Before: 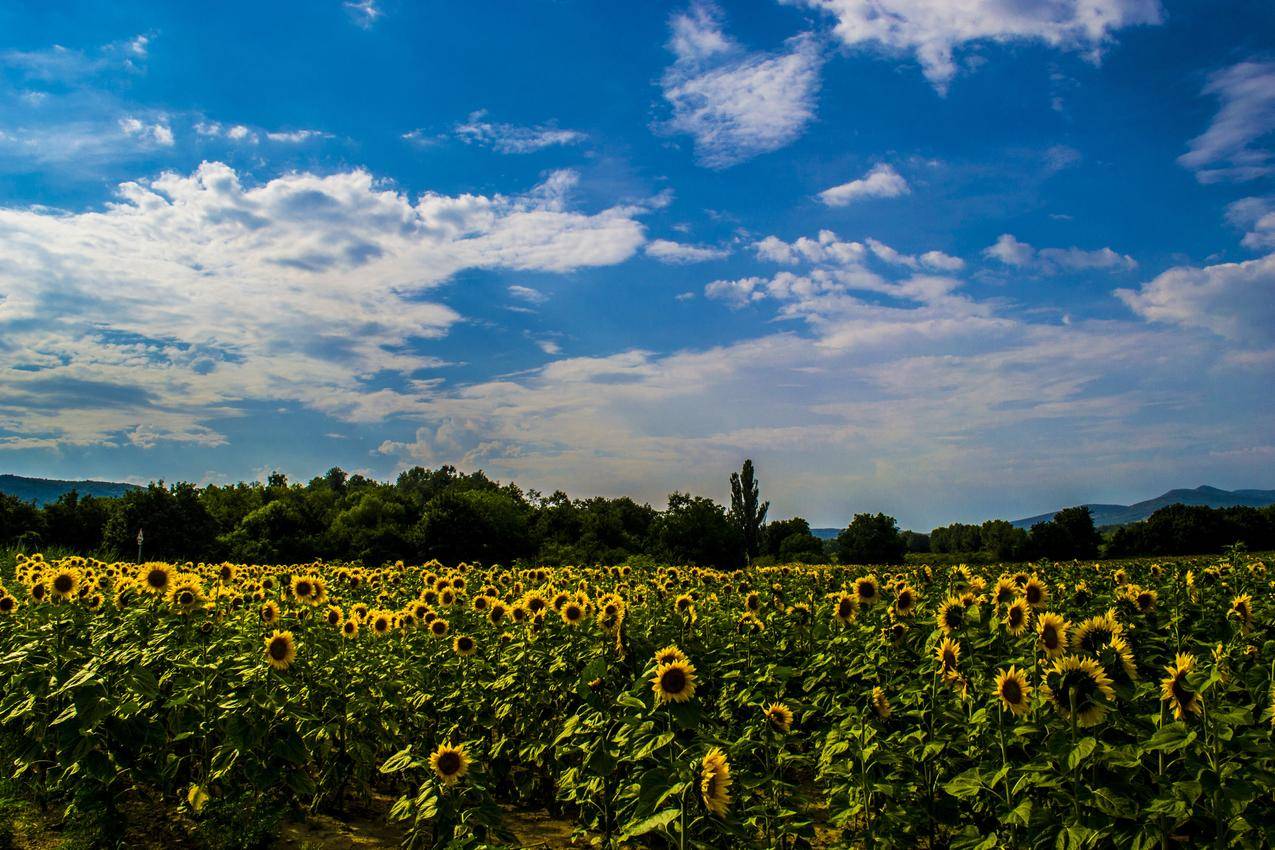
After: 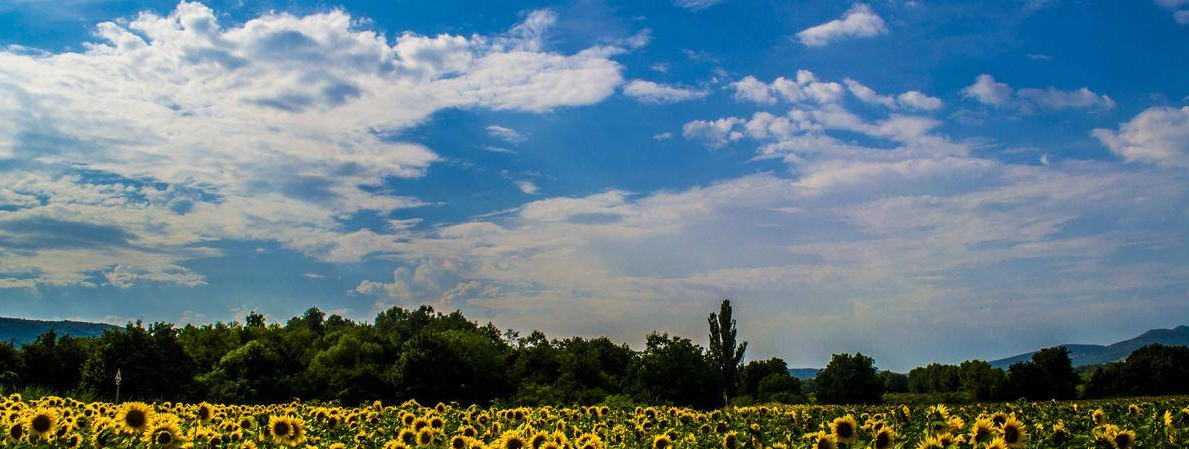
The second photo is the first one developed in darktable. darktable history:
crop: left 1.792%, top 18.845%, right 4.935%, bottom 28.247%
